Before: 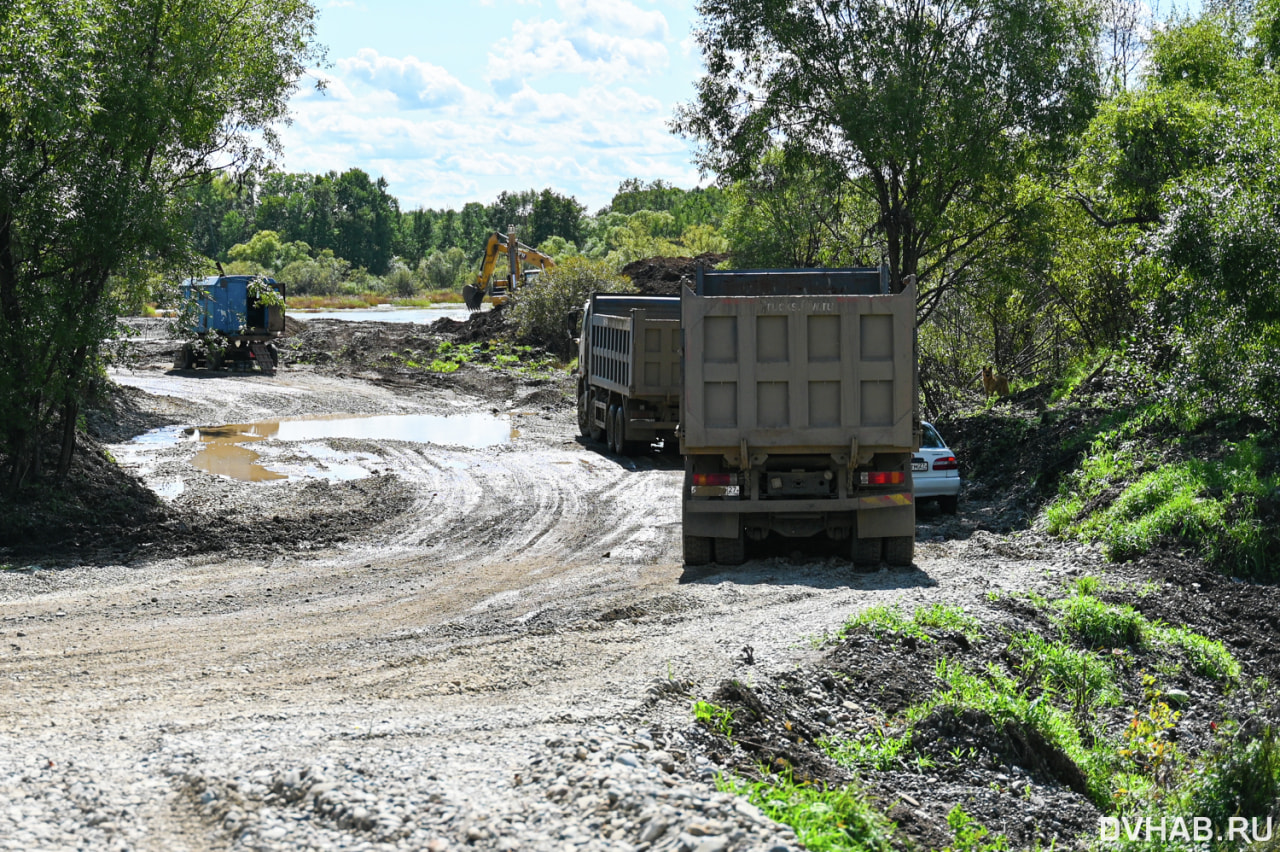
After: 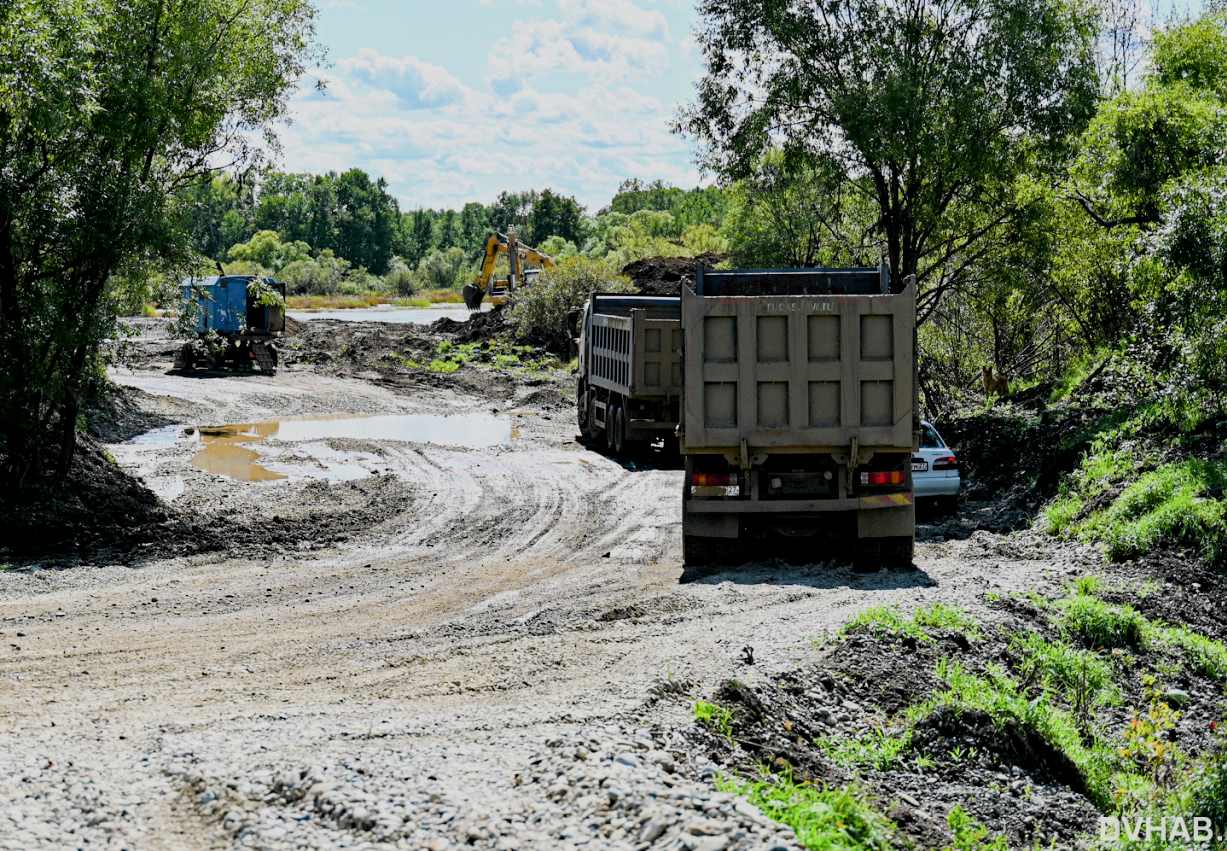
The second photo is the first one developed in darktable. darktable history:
local contrast: mode bilateral grid, contrast 20, coarseness 50, detail 102%, midtone range 0.2
haze removal: strength 0.29, distance 0.25, compatibility mode true, adaptive false
filmic rgb: black relative exposure -7.65 EV, white relative exposure 4.56 EV, hardness 3.61
crop: right 4.126%, bottom 0.031%
exposure: black level correction 0.005, exposure 0.286 EV, compensate highlight preservation false
